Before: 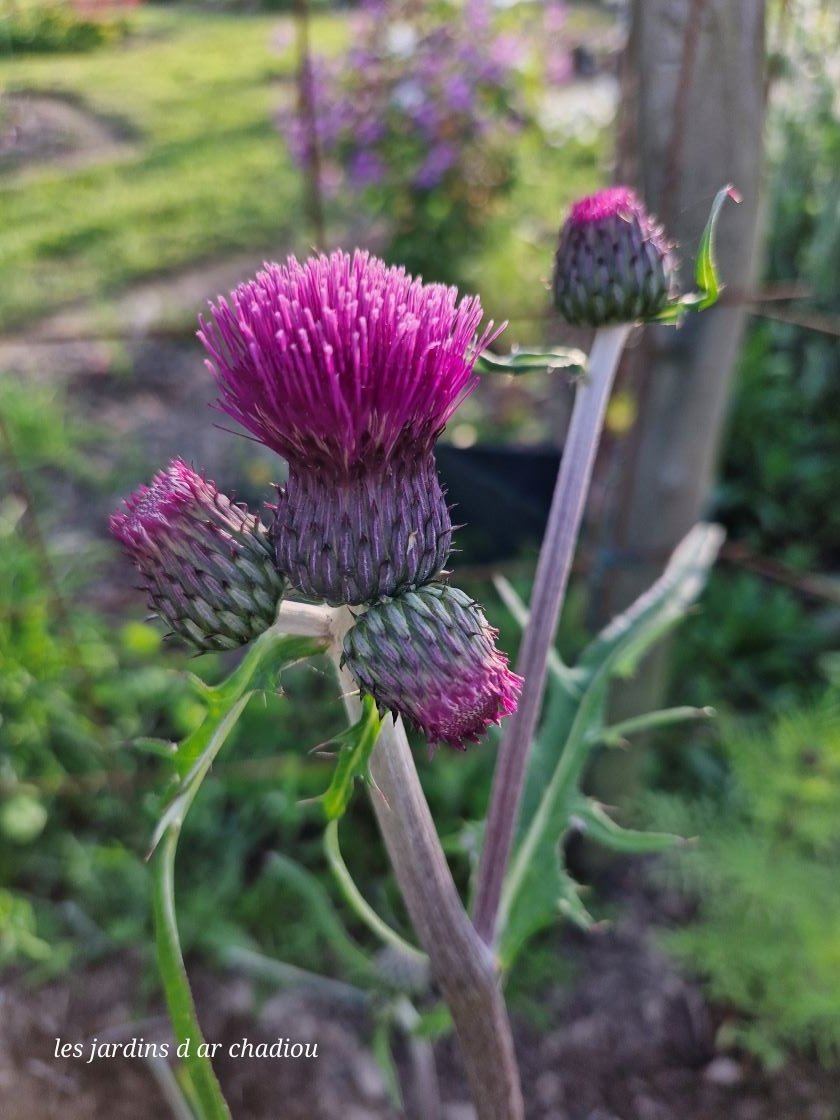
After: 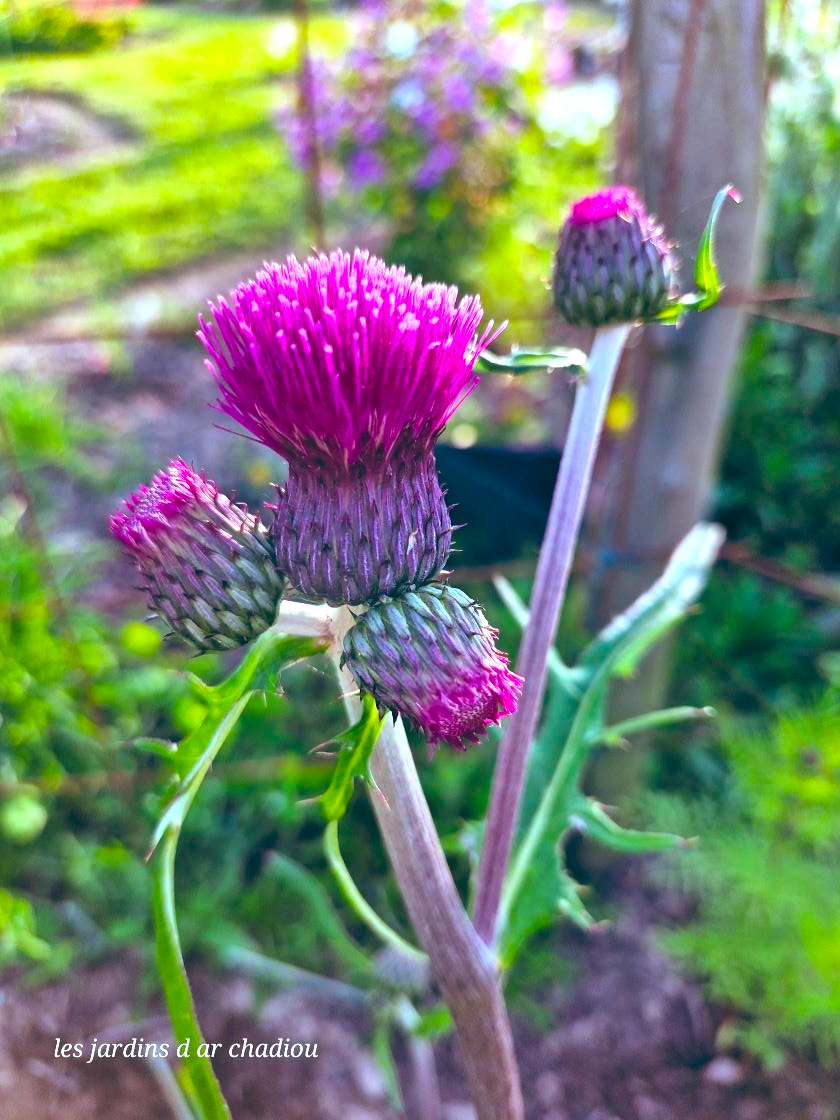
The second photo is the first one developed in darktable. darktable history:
color balance rgb: linear chroma grading › global chroma 10%, perceptual saturation grading › global saturation 40%, perceptual brilliance grading › global brilliance 30%, global vibrance 20%
color balance: lift [1.003, 0.993, 1.001, 1.007], gamma [1.018, 1.072, 0.959, 0.928], gain [0.974, 0.873, 1.031, 1.127]
